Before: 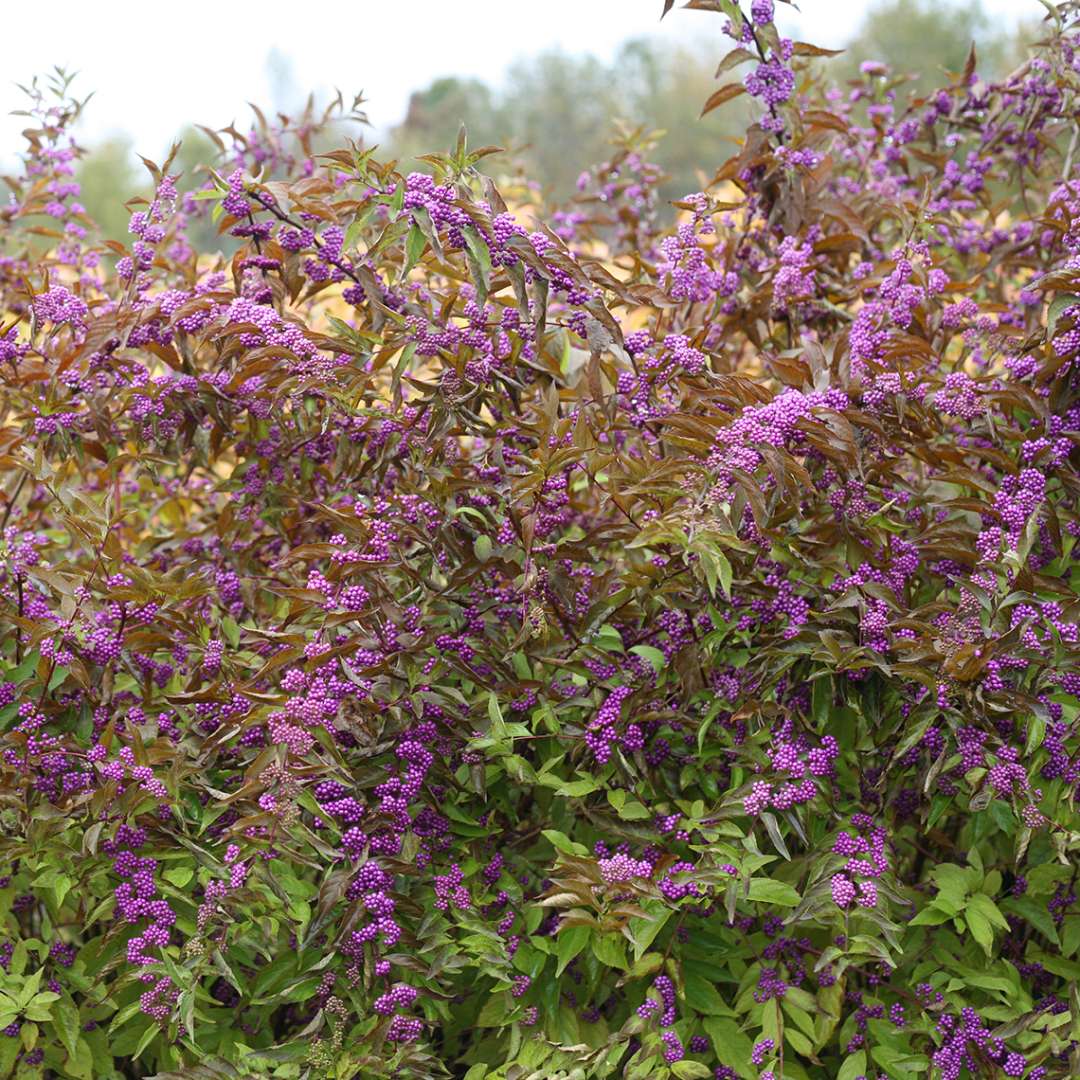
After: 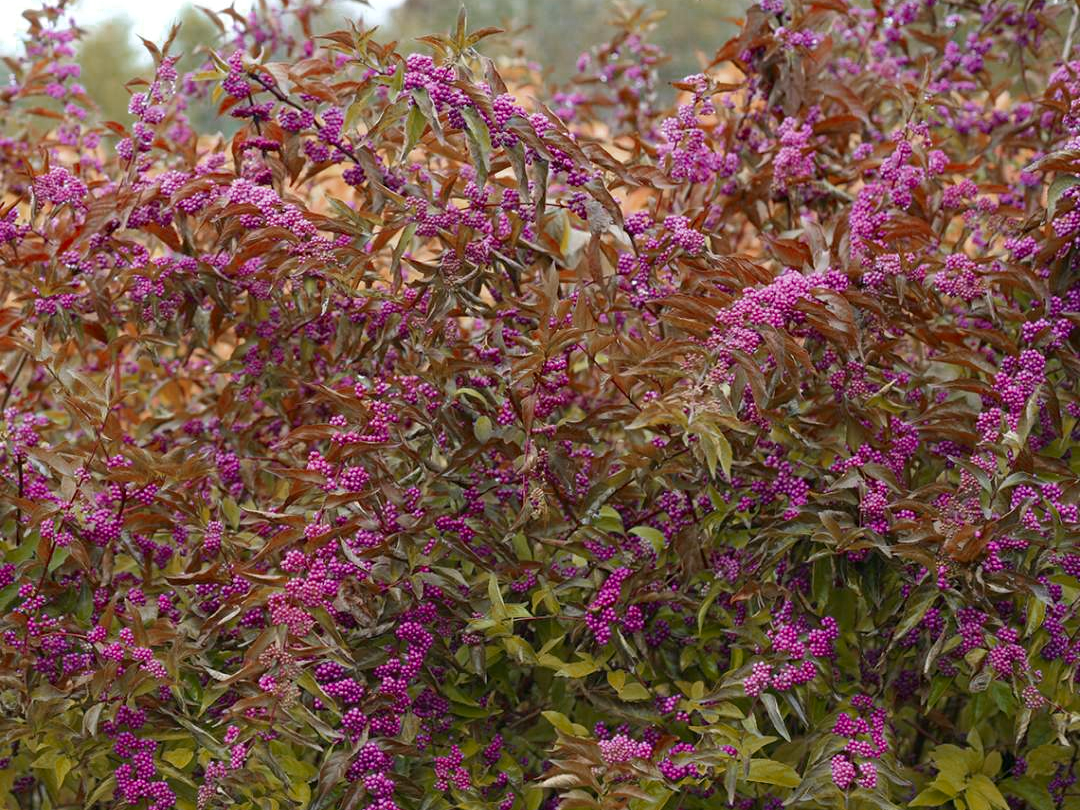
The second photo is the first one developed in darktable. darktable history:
haze removal: compatibility mode true, adaptive false
color zones: curves: ch0 [(0, 0.299) (0.25, 0.383) (0.456, 0.352) (0.736, 0.571)]; ch1 [(0, 0.63) (0.151, 0.568) (0.254, 0.416) (0.47, 0.558) (0.732, 0.37) (0.909, 0.492)]; ch2 [(0.004, 0.604) (0.158, 0.443) (0.257, 0.403) (0.761, 0.468)]
crop: top 11.038%, bottom 13.962%
